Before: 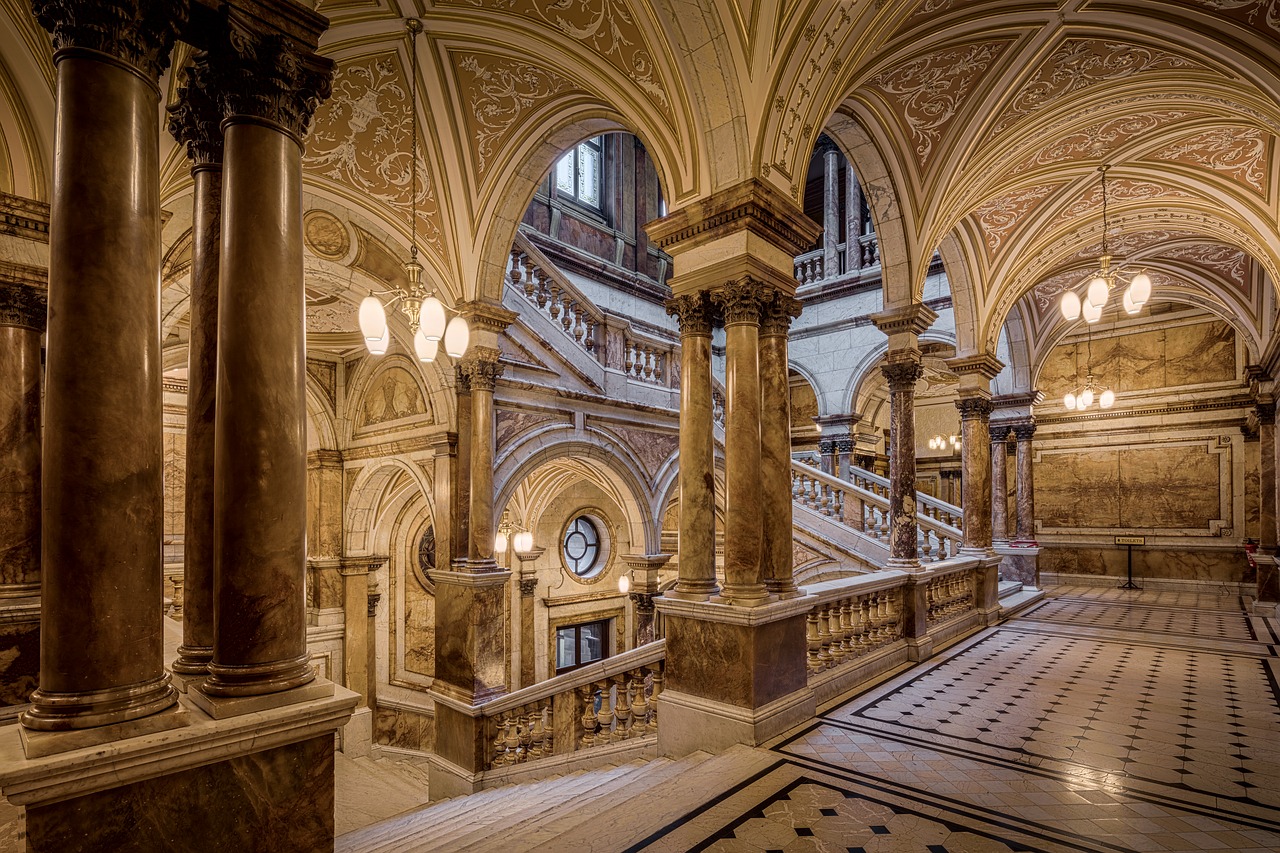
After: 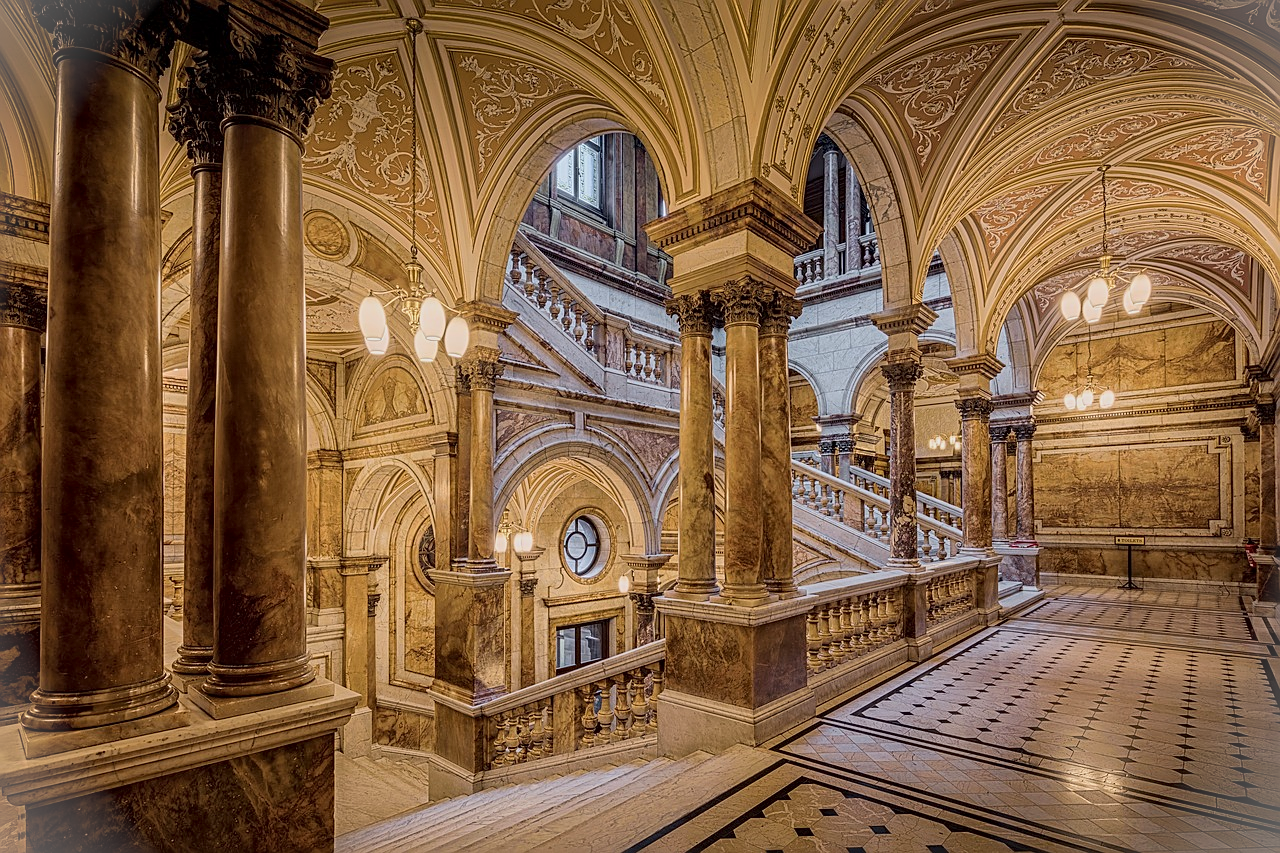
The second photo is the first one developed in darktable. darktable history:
exposure: black level correction 0, exposure 0.5 EV, compensate highlight preservation false
vignetting: fall-off start 100%, brightness 0.3, saturation 0
global tonemap: drago (1, 100), detail 1
sharpen: on, module defaults
